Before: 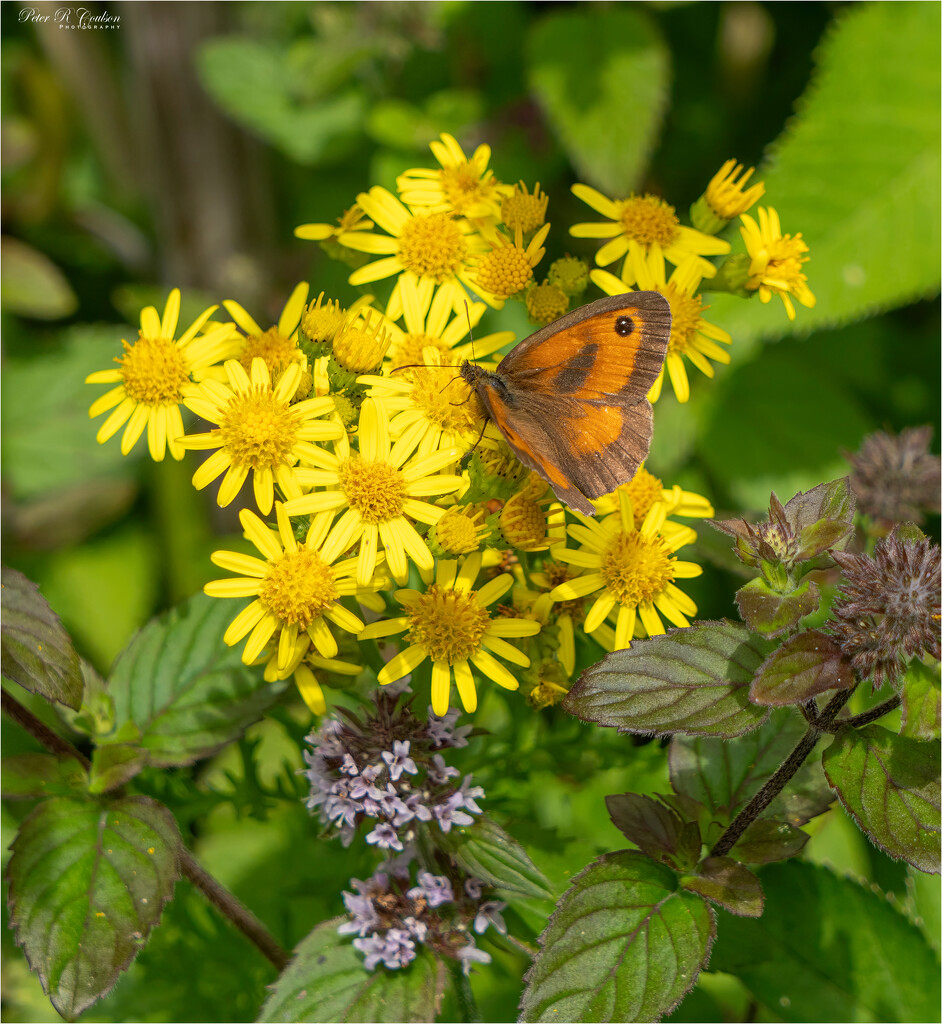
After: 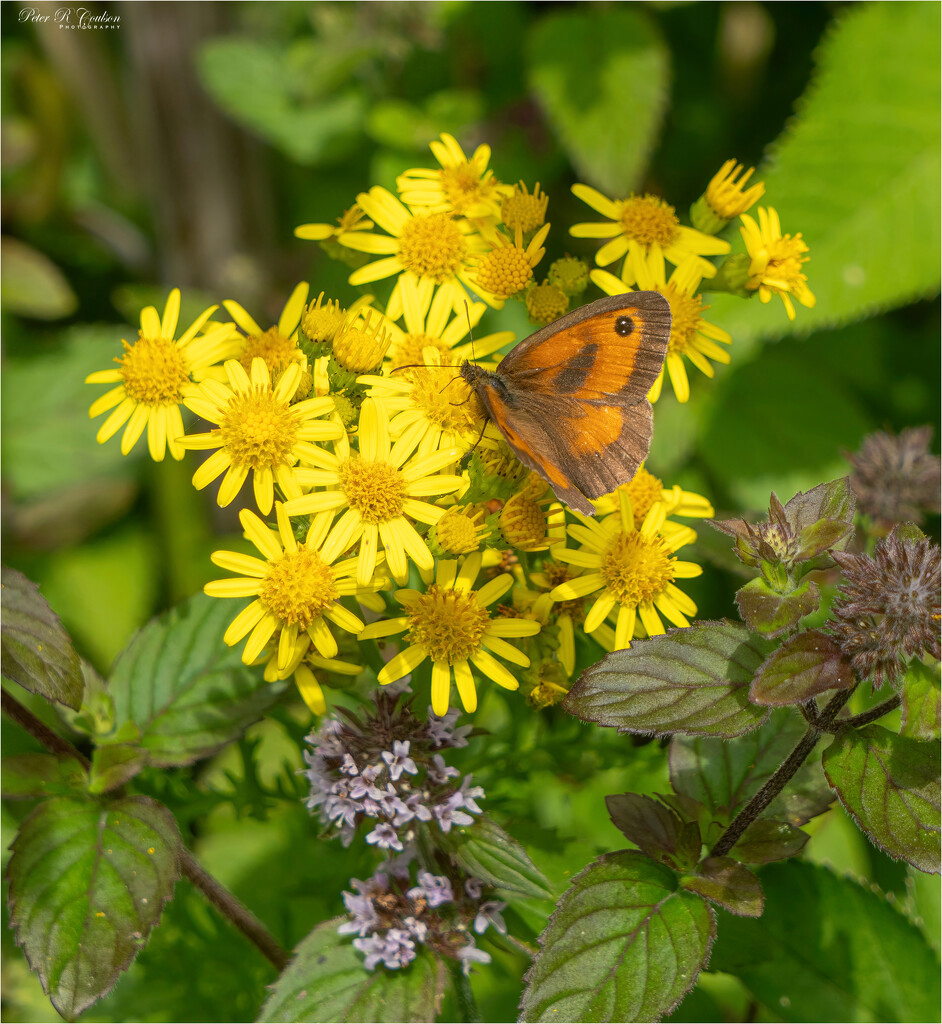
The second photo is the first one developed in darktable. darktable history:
haze removal: strength -0.043, compatibility mode true, adaptive false
